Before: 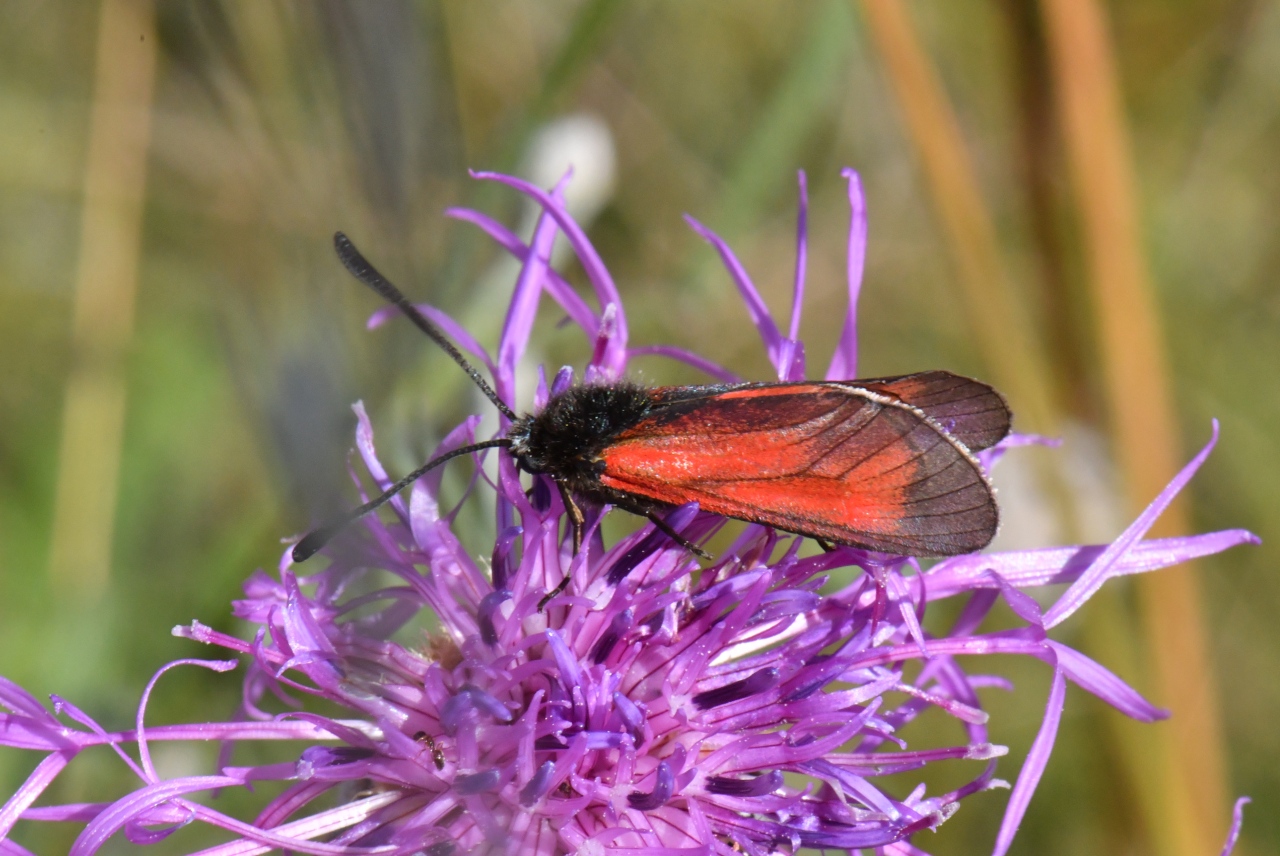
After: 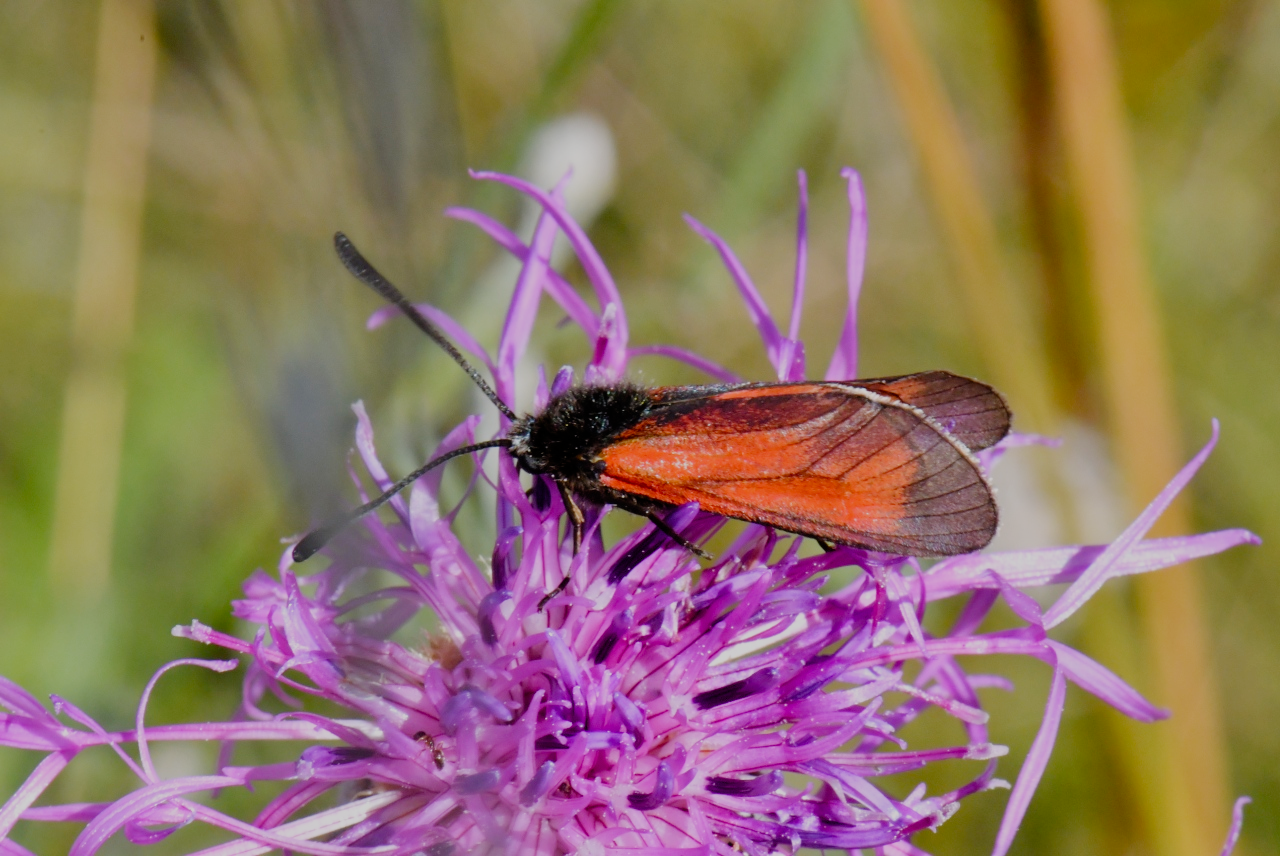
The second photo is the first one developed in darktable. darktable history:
exposure: exposure 0.187 EV, compensate highlight preservation false
filmic rgb: black relative exposure -7.09 EV, white relative exposure 5.35 EV, threshold 3.02 EV, hardness 3.02, preserve chrominance no, color science v4 (2020), contrast in shadows soft, enable highlight reconstruction true
color balance rgb: linear chroma grading › global chroma 8.855%, perceptual saturation grading › global saturation 0.106%, contrast -9.699%
